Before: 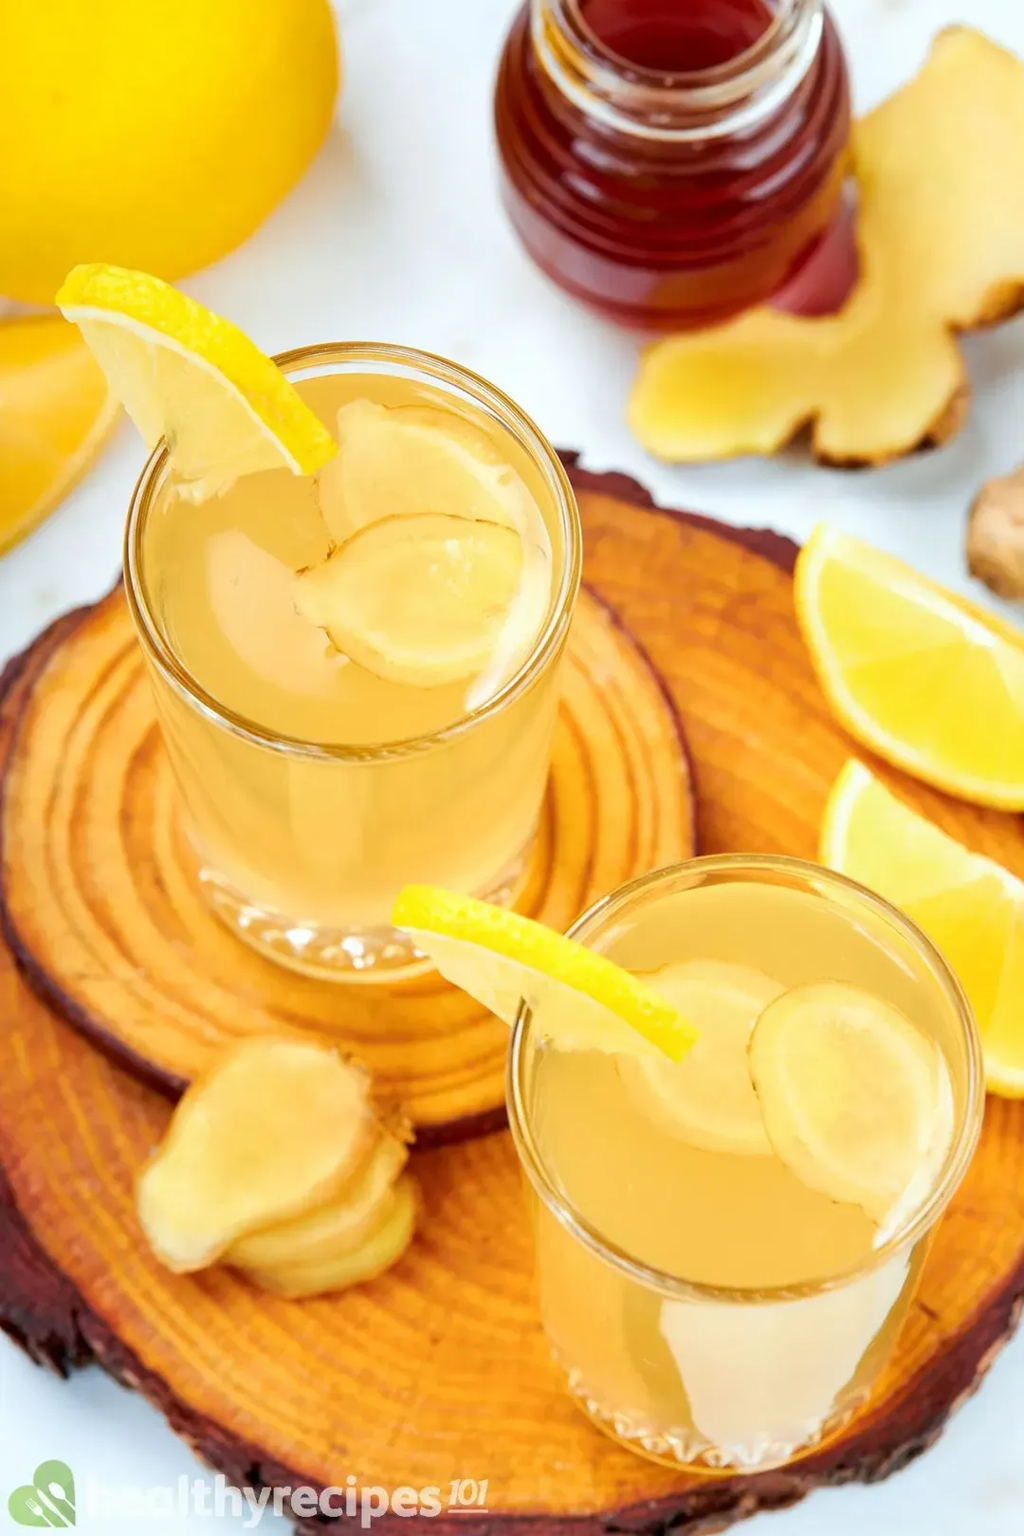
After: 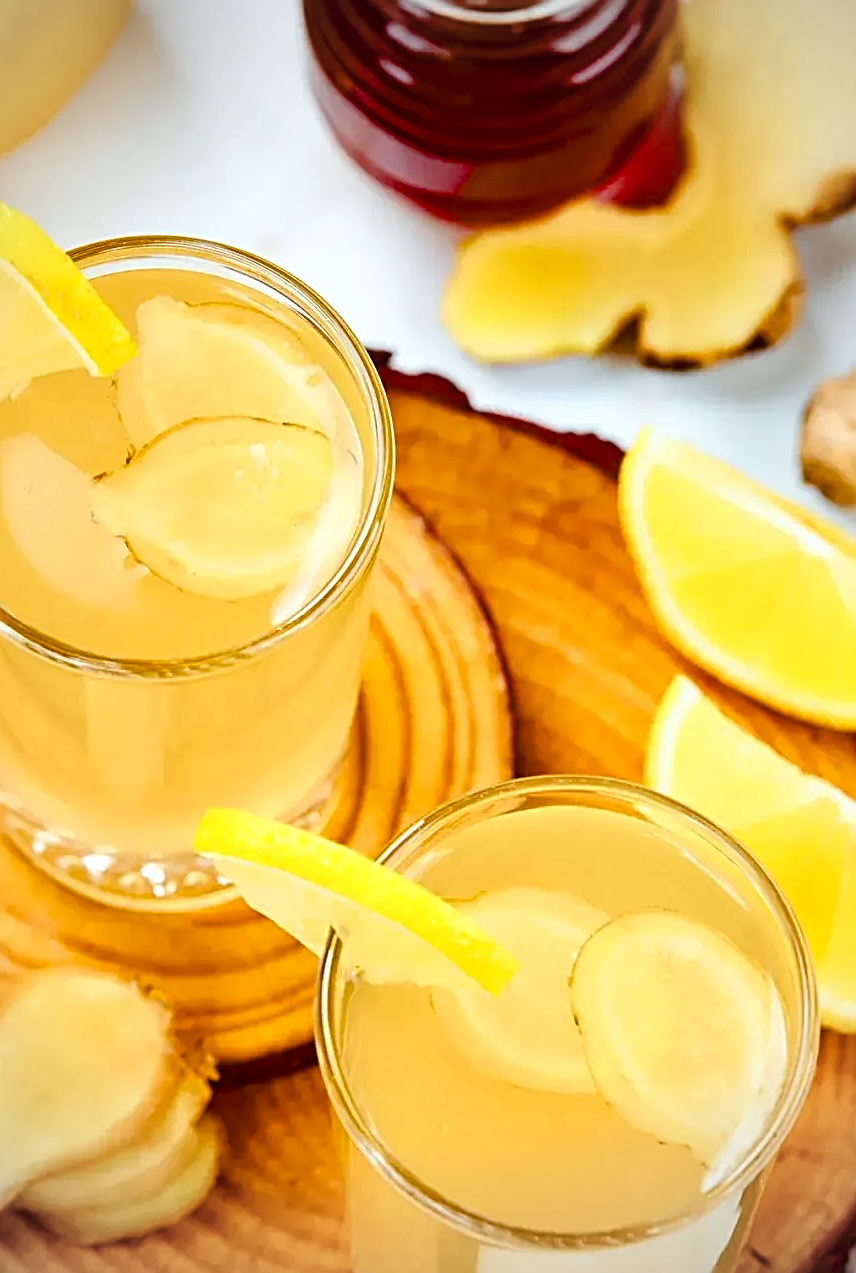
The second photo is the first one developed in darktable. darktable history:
crop and rotate: left 20.305%, top 7.727%, right 0.411%, bottom 13.632%
exposure: black level correction 0.009, exposure 0.017 EV, compensate highlight preservation false
vignetting: fall-off radius 60.45%, saturation -0.648
color balance rgb: perceptual saturation grading › global saturation 20%, perceptual saturation grading › highlights -25.167%, perceptual saturation grading › shadows 24.164%, global vibrance 16.652%, saturation formula JzAzBz (2021)
sharpen: radius 2.978, amount 0.756
